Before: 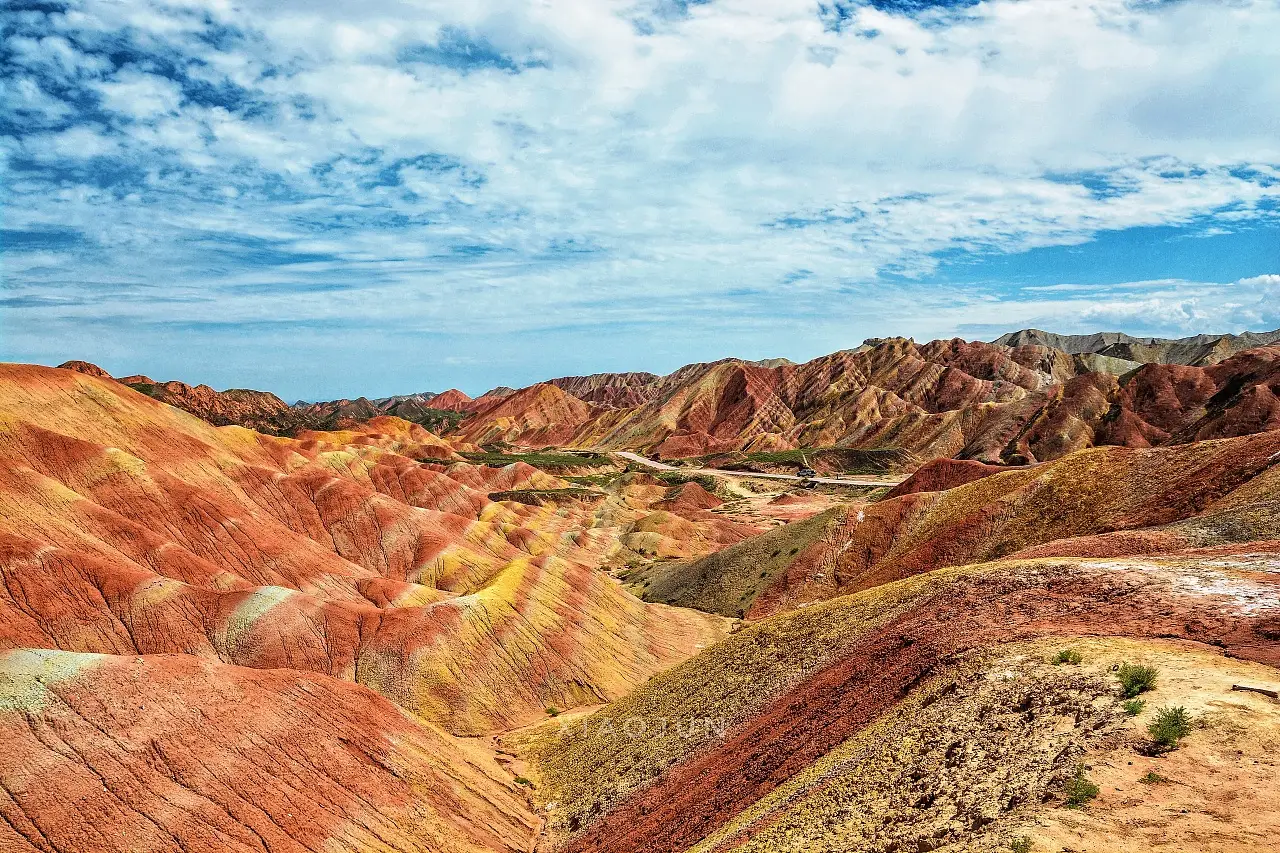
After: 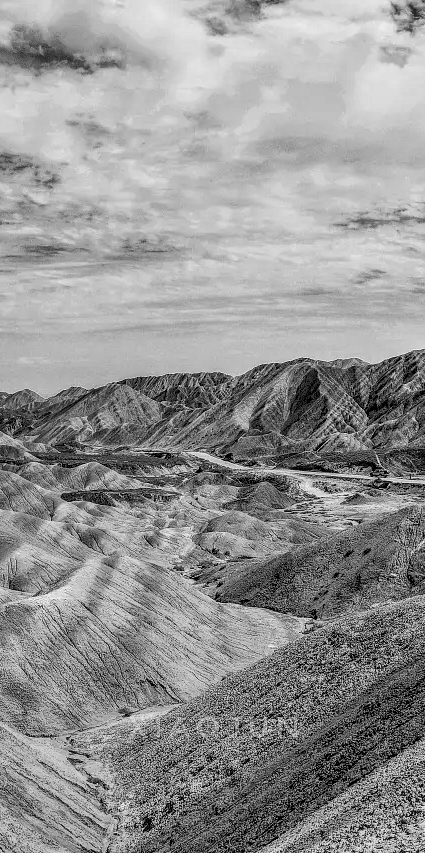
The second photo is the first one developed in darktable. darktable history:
shadows and highlights: soften with gaussian
local contrast: on, module defaults
exposure: black level correction 0.005, exposure 0.014 EV, compensate highlight preservation false
white balance: red 1.029, blue 0.92
color balance rgb: perceptual saturation grading › global saturation 35%, perceptual saturation grading › highlights -30%, perceptual saturation grading › shadows 35%, perceptual brilliance grading › global brilliance 3%, perceptual brilliance grading › highlights -3%, perceptual brilliance grading › shadows 3%
monochrome: a -92.57, b 58.91
crop: left 33.36%, right 33.36%
